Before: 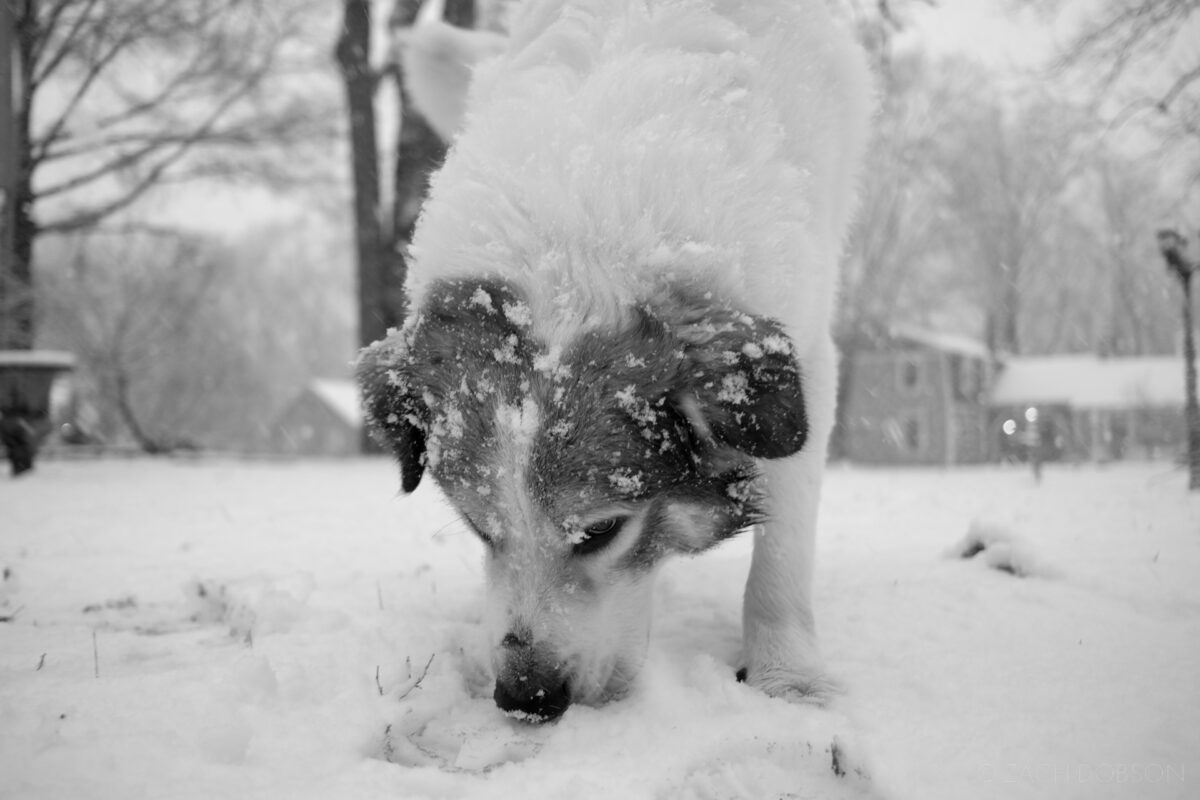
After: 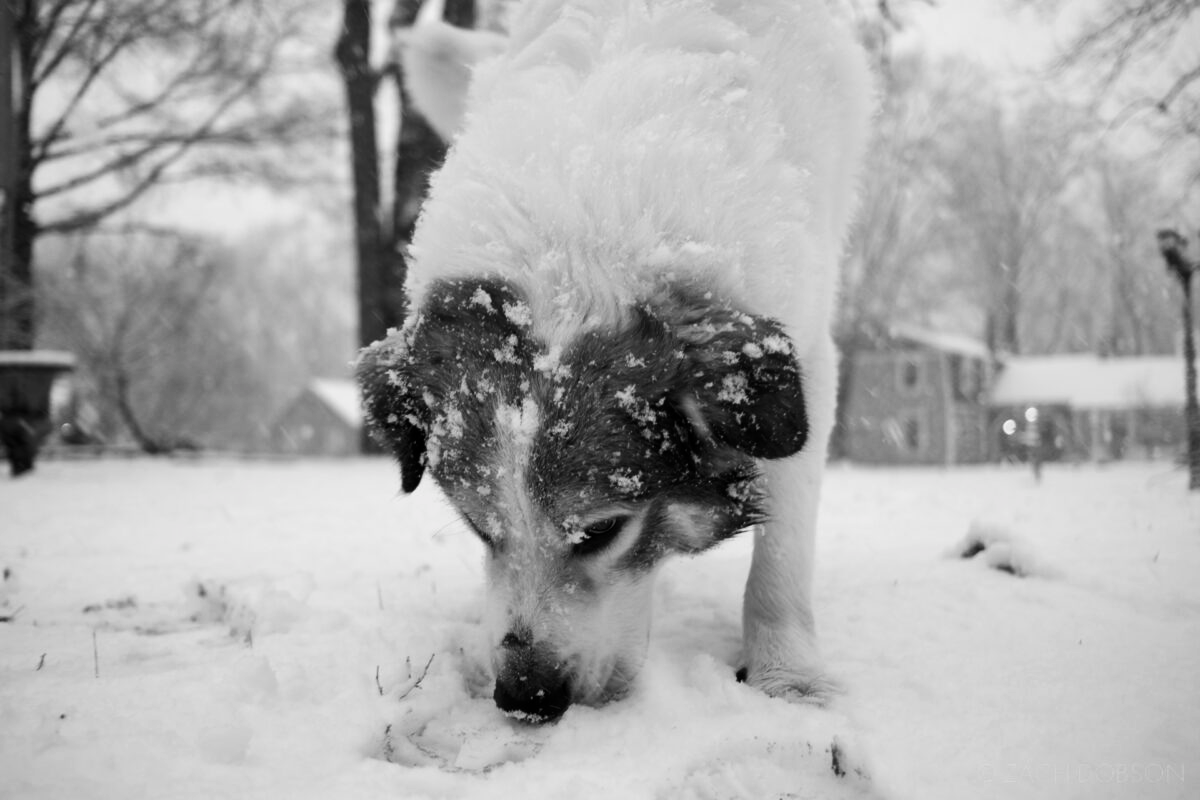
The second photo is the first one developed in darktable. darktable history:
contrast brightness saturation: contrast 0.19, brightness -0.105, saturation 0.213
